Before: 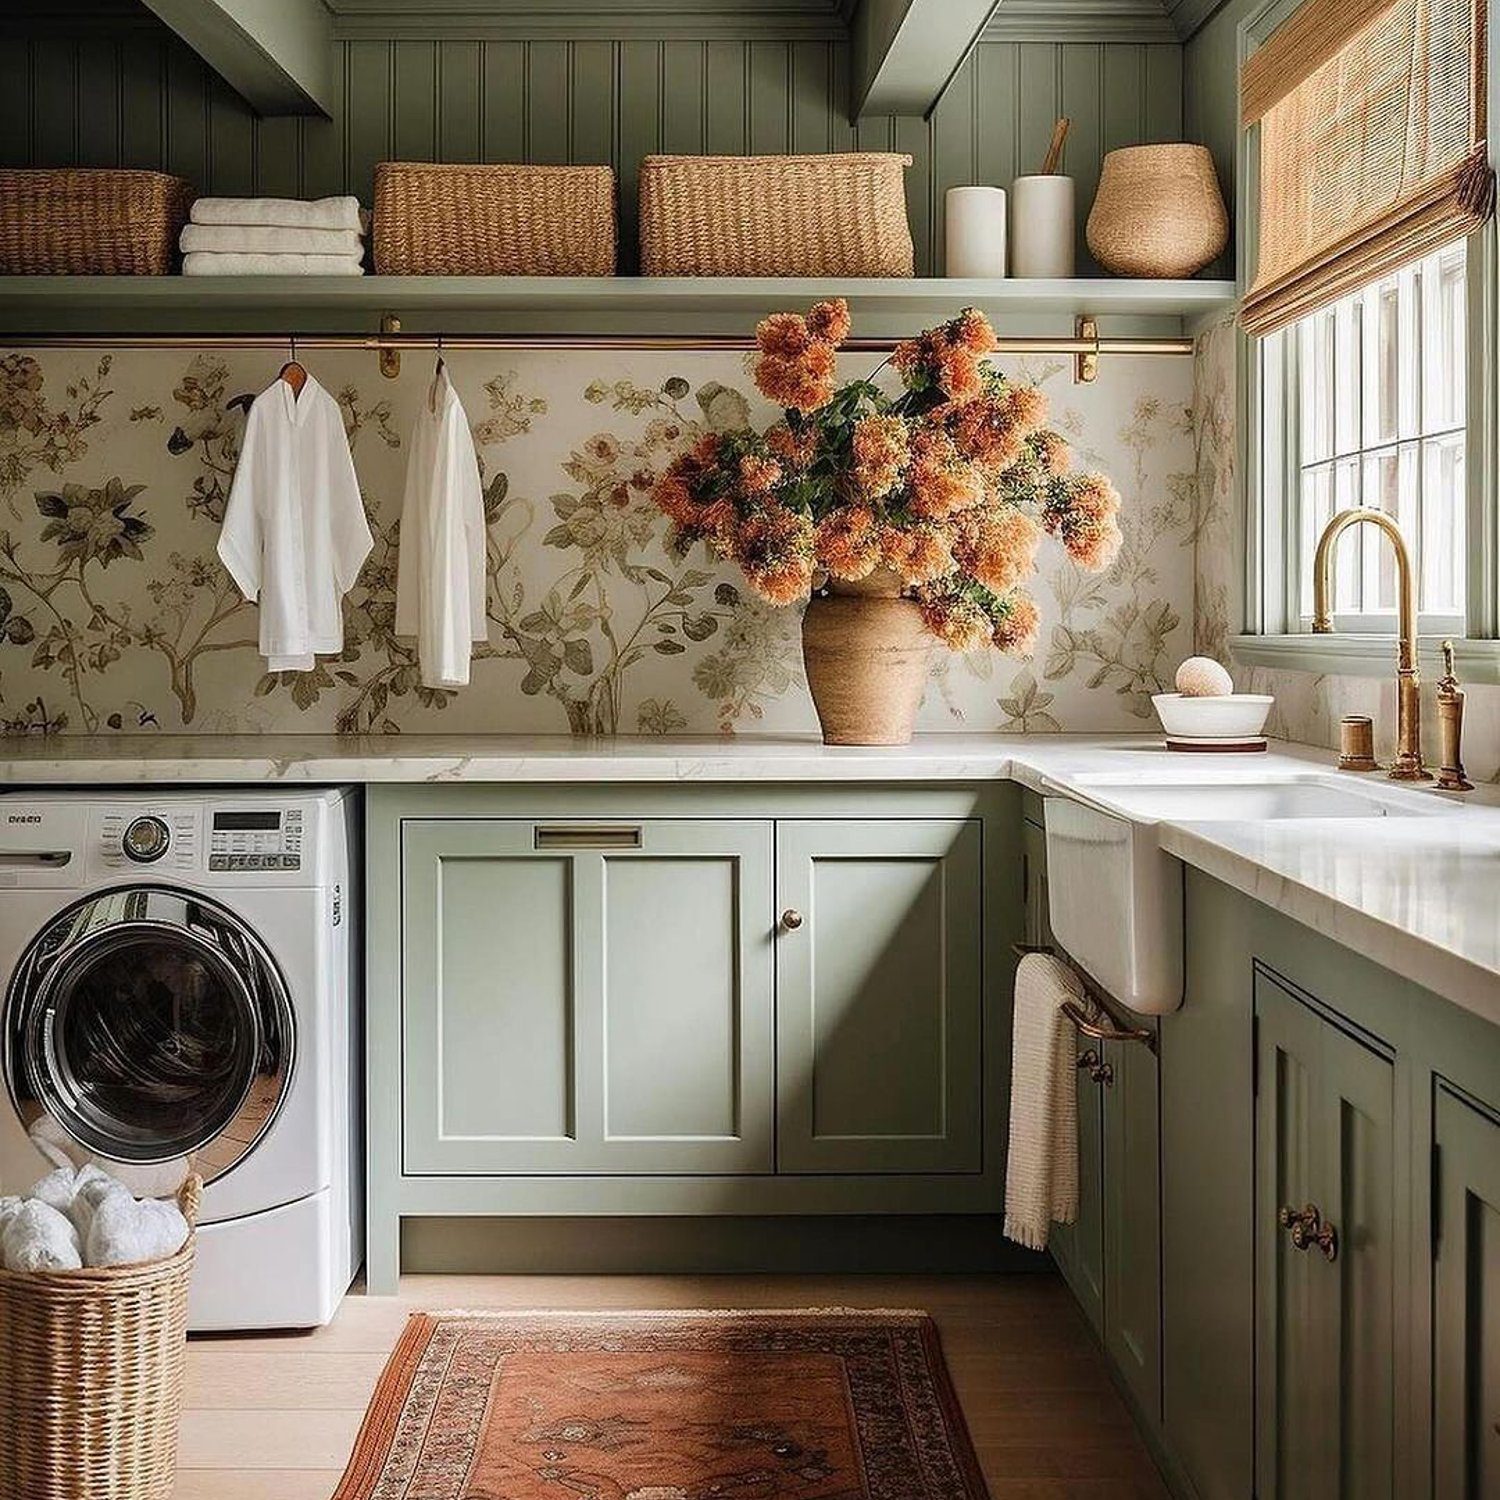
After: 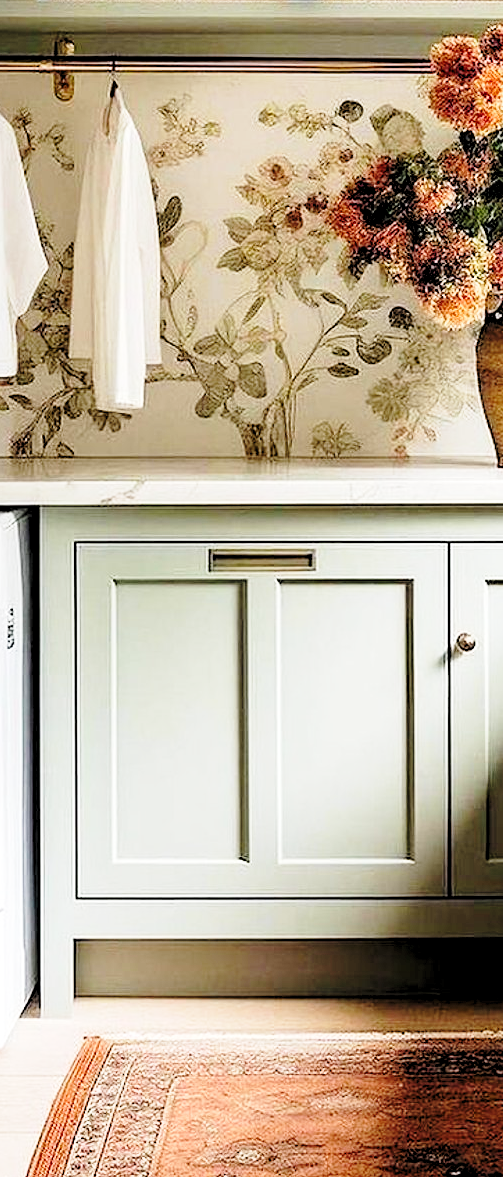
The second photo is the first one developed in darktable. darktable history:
crop and rotate: left 21.77%, top 18.528%, right 44.676%, bottom 2.997%
base curve: curves: ch0 [(0, 0) (0.028, 0.03) (0.121, 0.232) (0.46, 0.748) (0.859, 0.968) (1, 1)], preserve colors none
rgb levels: levels [[0.013, 0.434, 0.89], [0, 0.5, 1], [0, 0.5, 1]]
